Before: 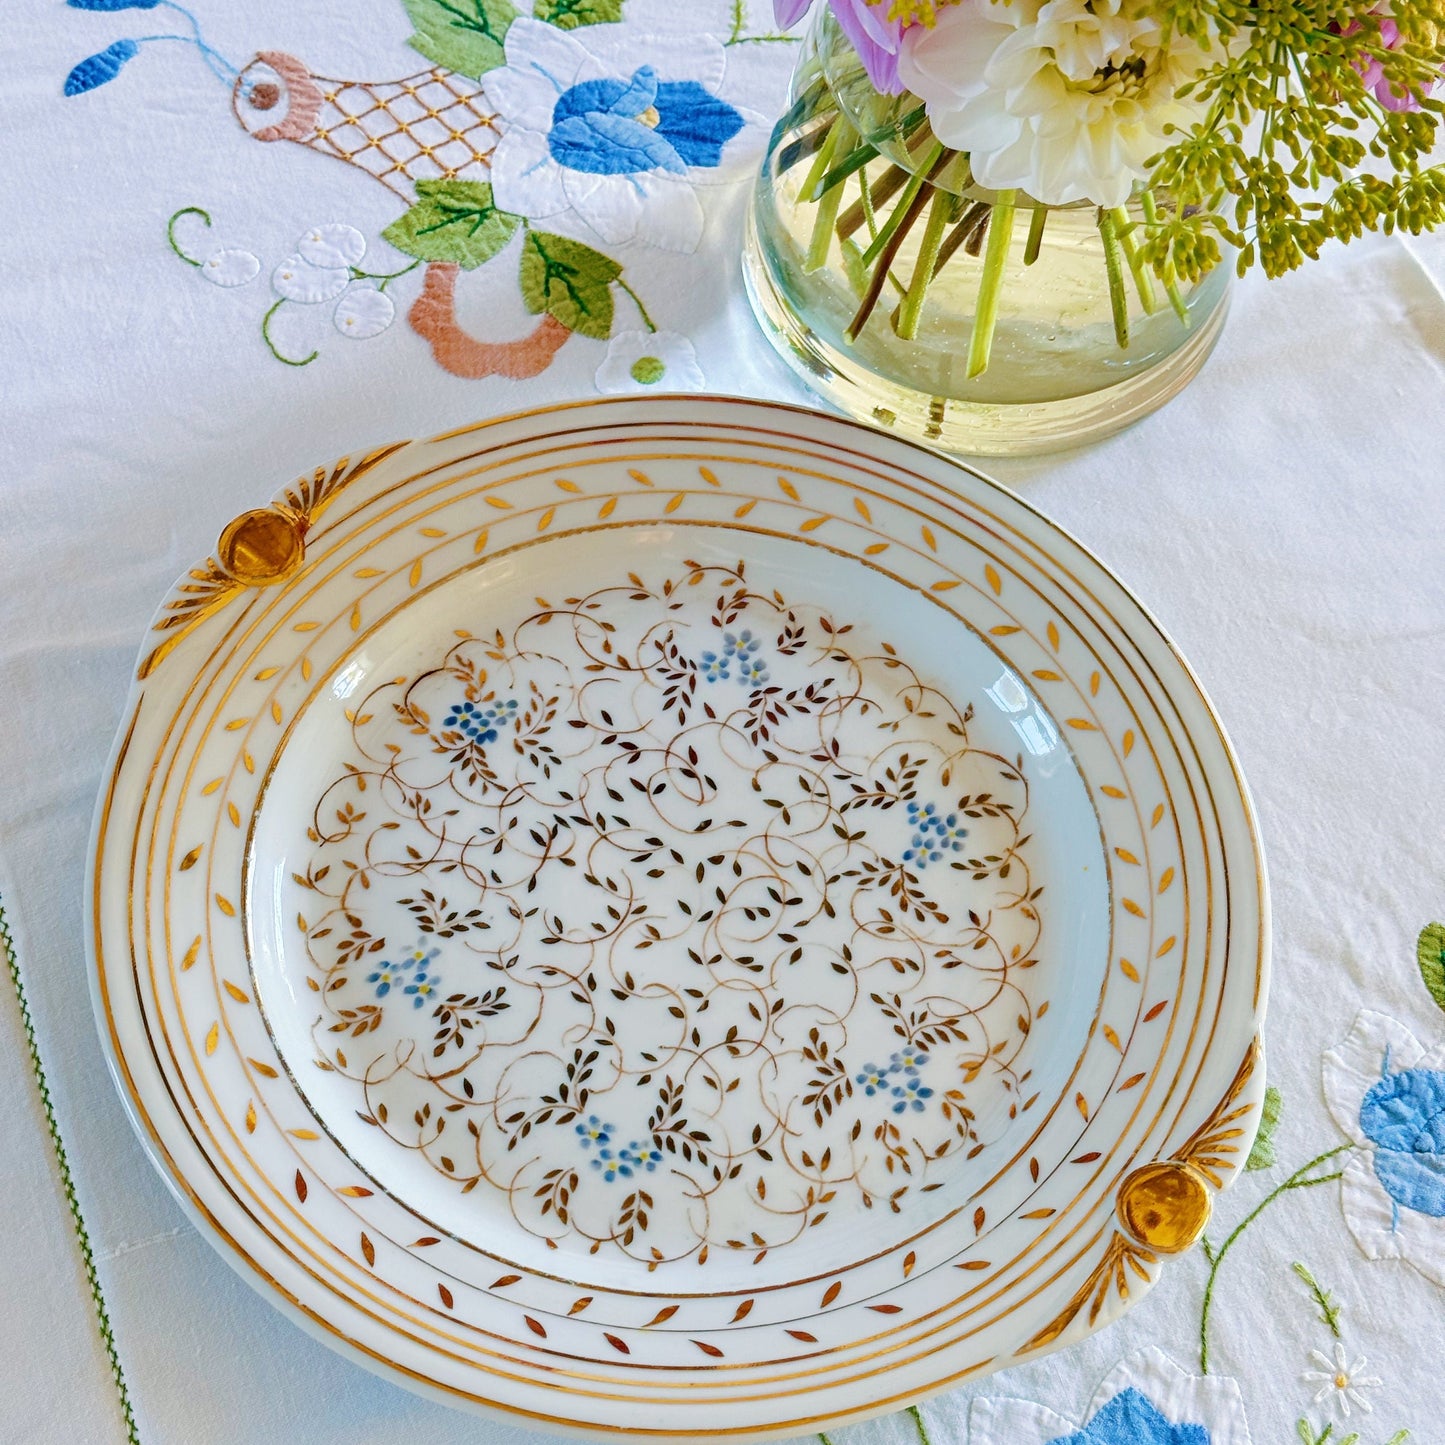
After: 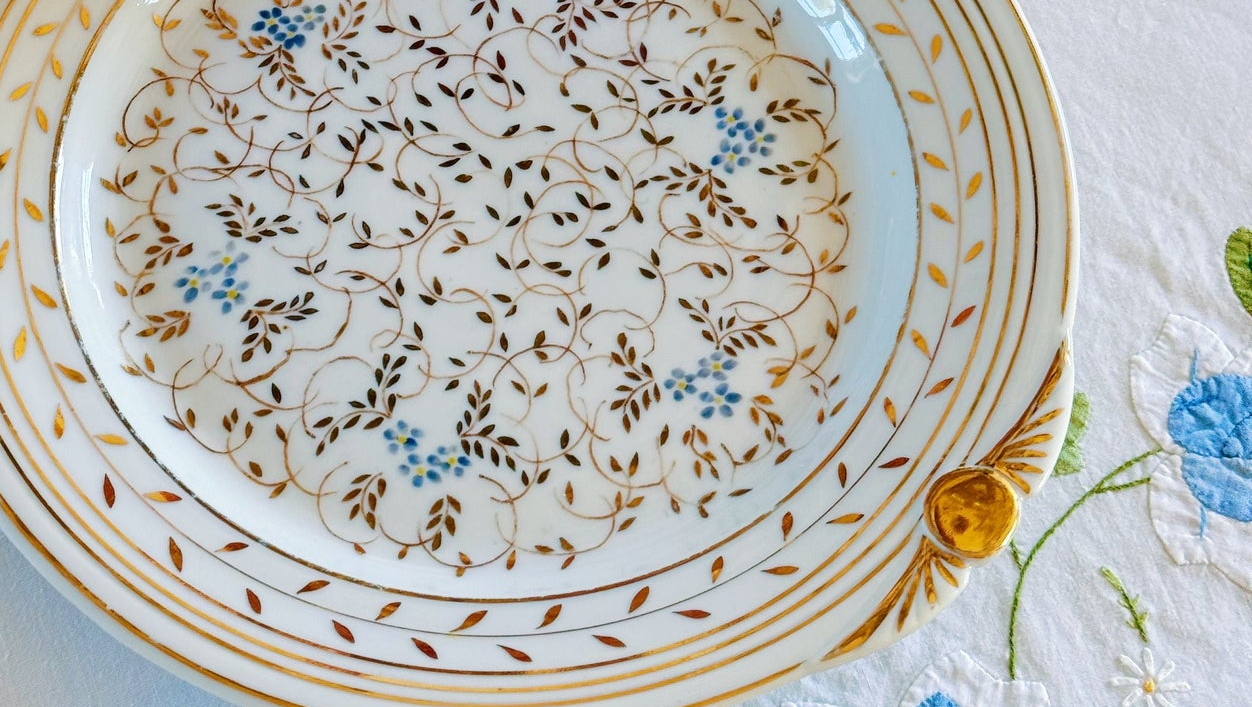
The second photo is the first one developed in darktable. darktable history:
white balance: emerald 1
tone equalizer: on, module defaults
crop and rotate: left 13.306%, top 48.129%, bottom 2.928%
